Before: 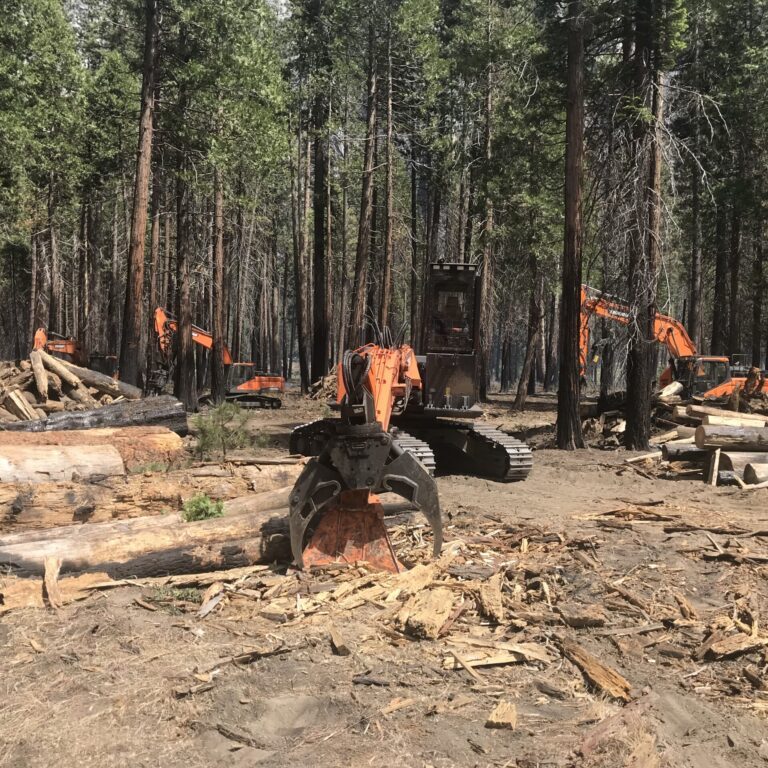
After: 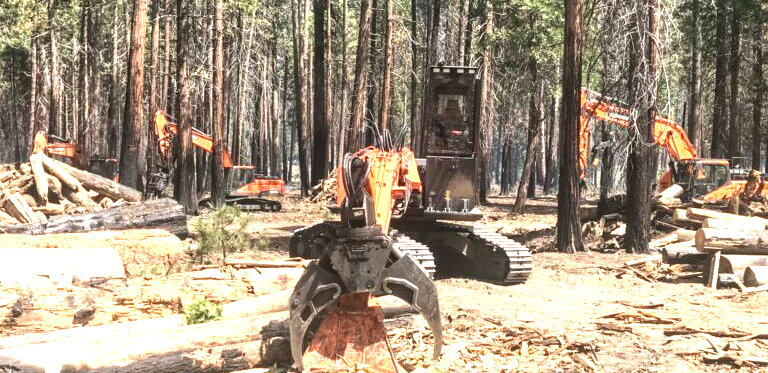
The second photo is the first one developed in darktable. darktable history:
local contrast: detail 130%
exposure: black level correction 0, exposure 1.572 EV, compensate highlight preservation false
crop and rotate: top 25.778%, bottom 25.598%
